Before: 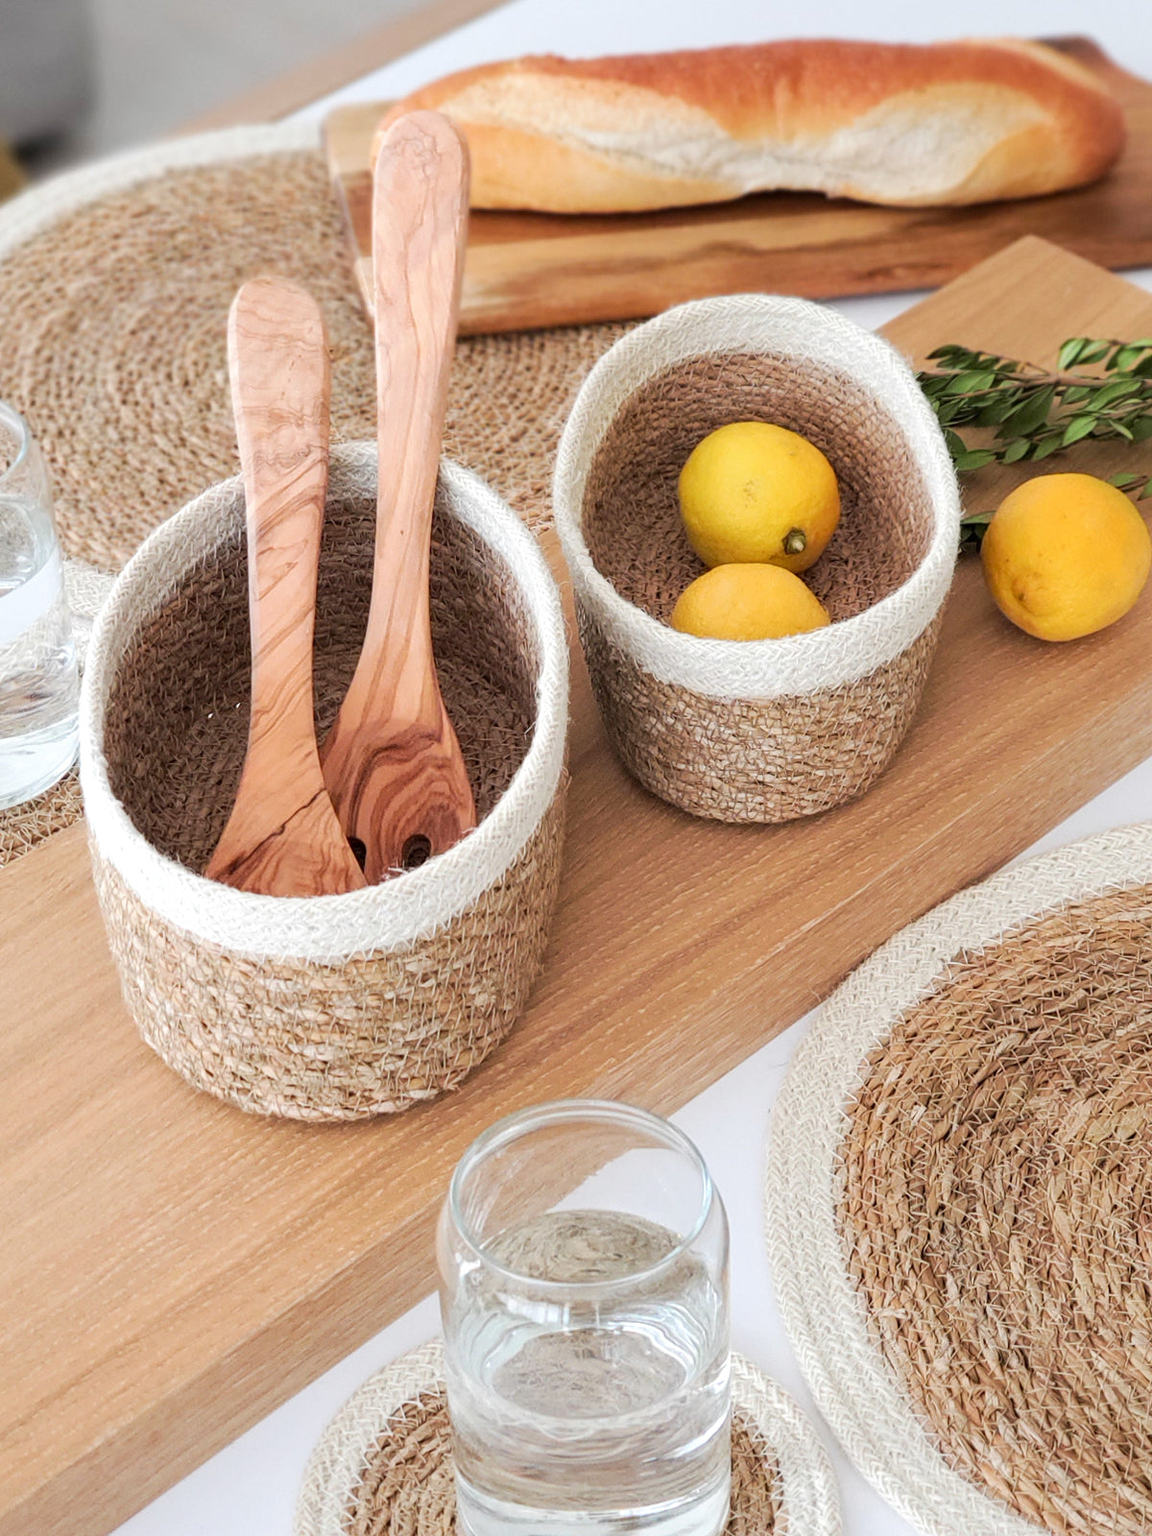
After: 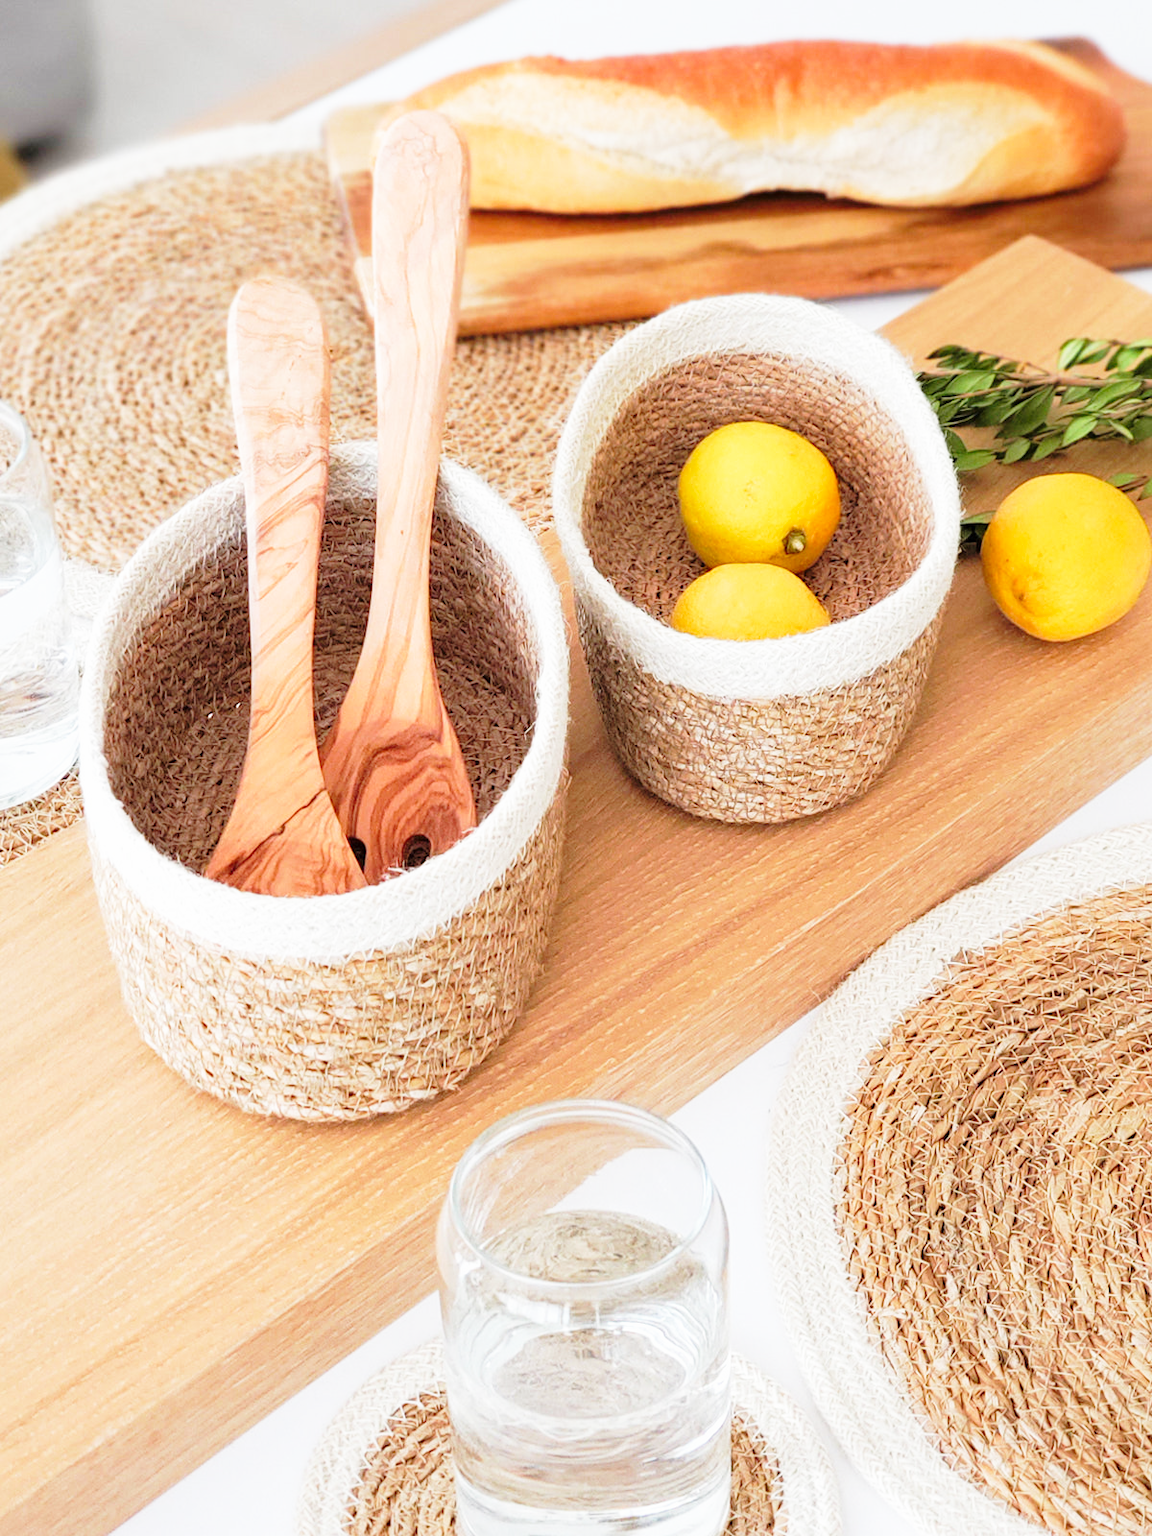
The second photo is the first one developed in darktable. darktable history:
tone equalizer: -8 EV 0.247 EV, -7 EV 0.45 EV, -6 EV 0.456 EV, -5 EV 0.254 EV, -3 EV -0.285 EV, -2 EV -0.424 EV, -1 EV -0.425 EV, +0 EV -0.272 EV, edges refinement/feathering 500, mask exposure compensation -1.57 EV, preserve details no
base curve: curves: ch0 [(0, 0) (0.026, 0.03) (0.109, 0.232) (0.351, 0.748) (0.669, 0.968) (1, 1)], preserve colors none
